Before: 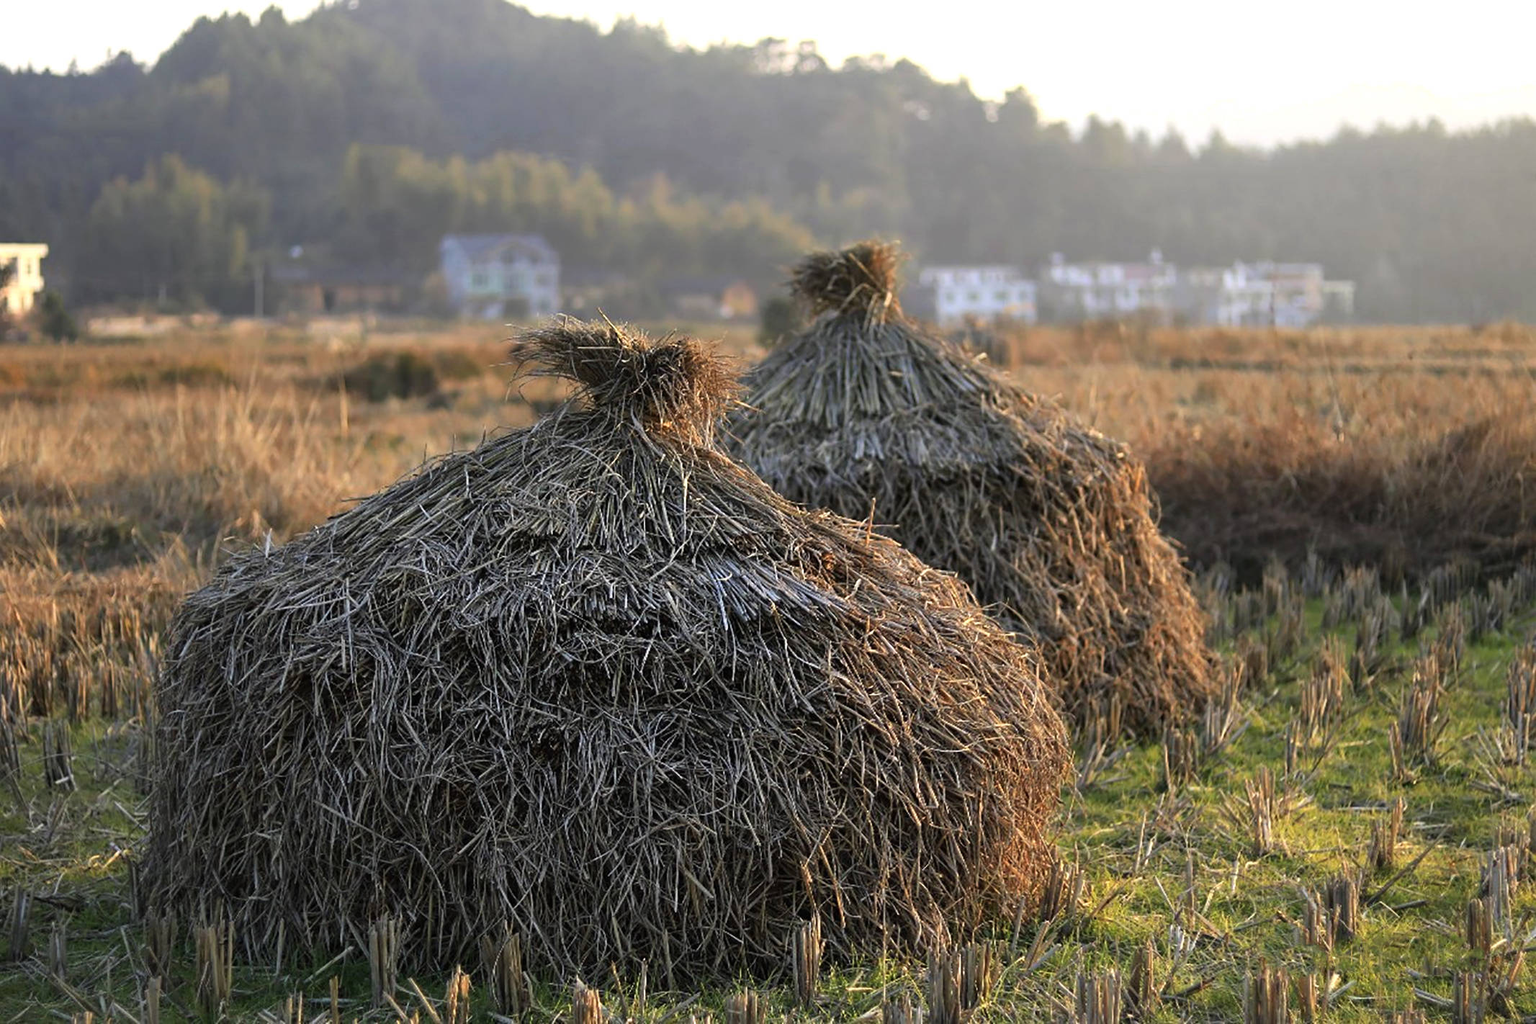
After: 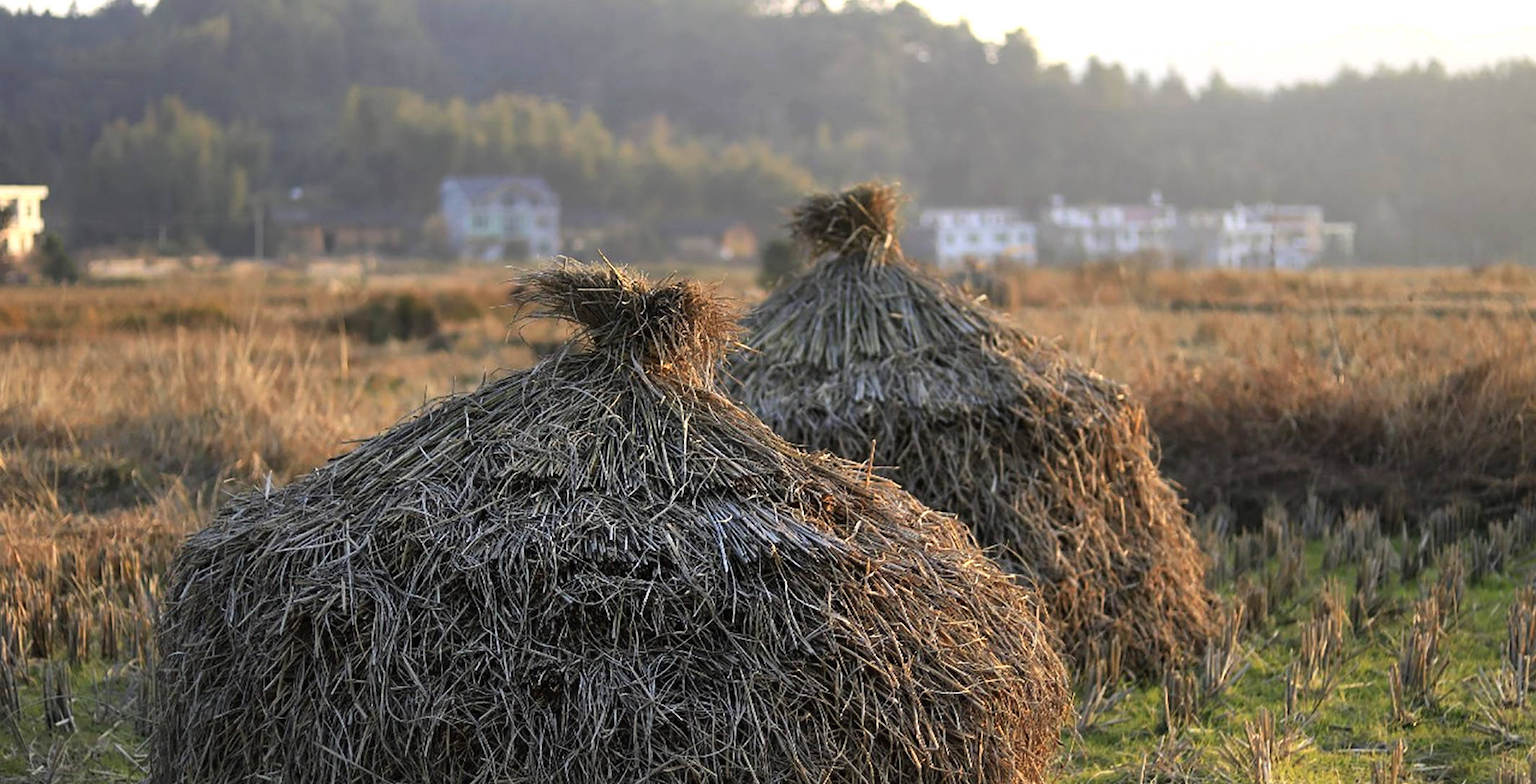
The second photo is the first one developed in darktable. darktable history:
crop: top 5.73%, bottom 17.658%
